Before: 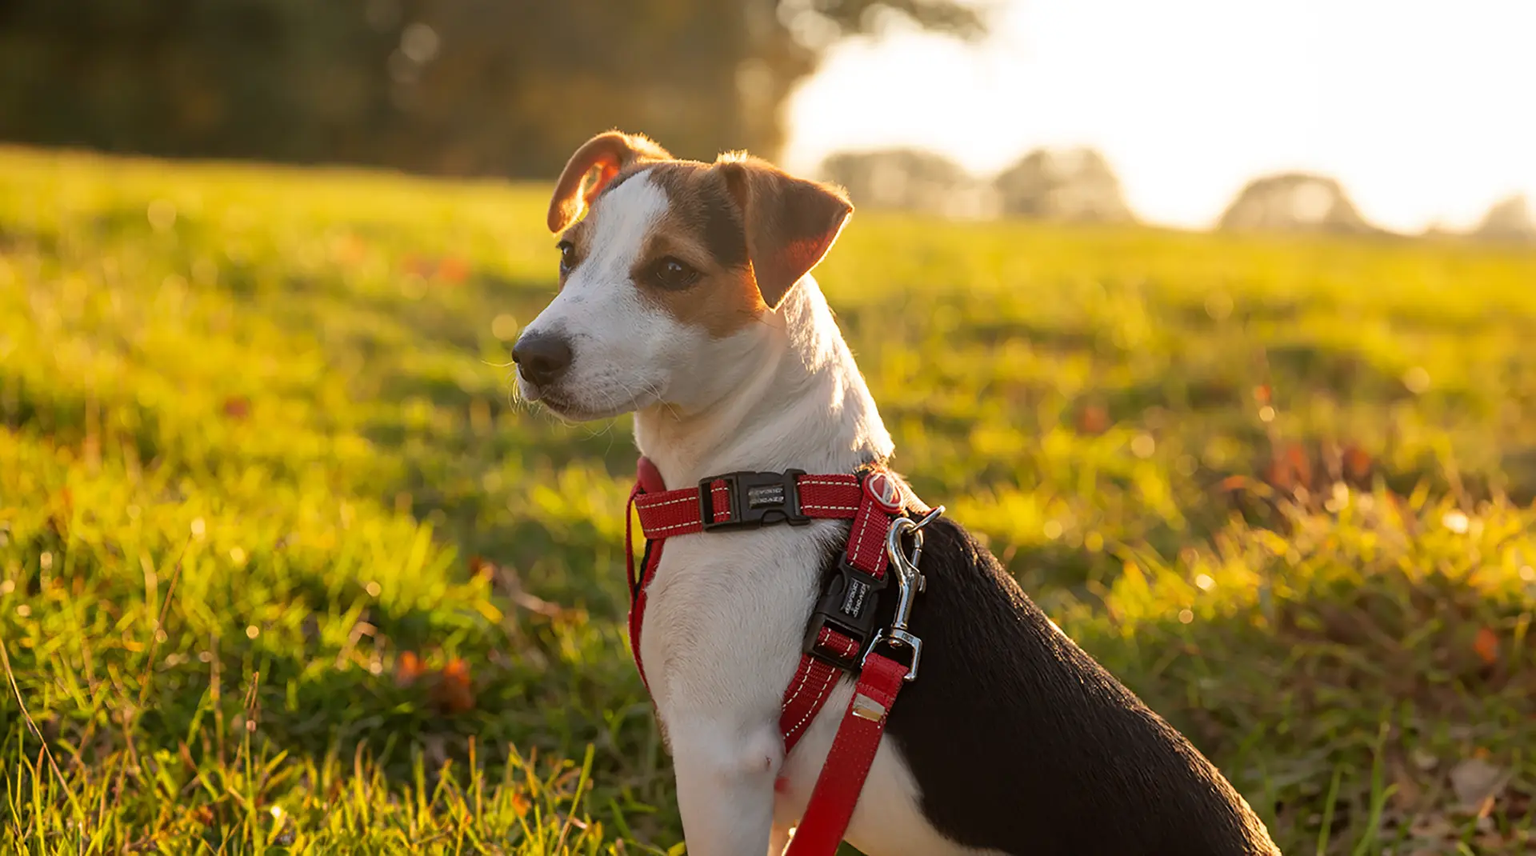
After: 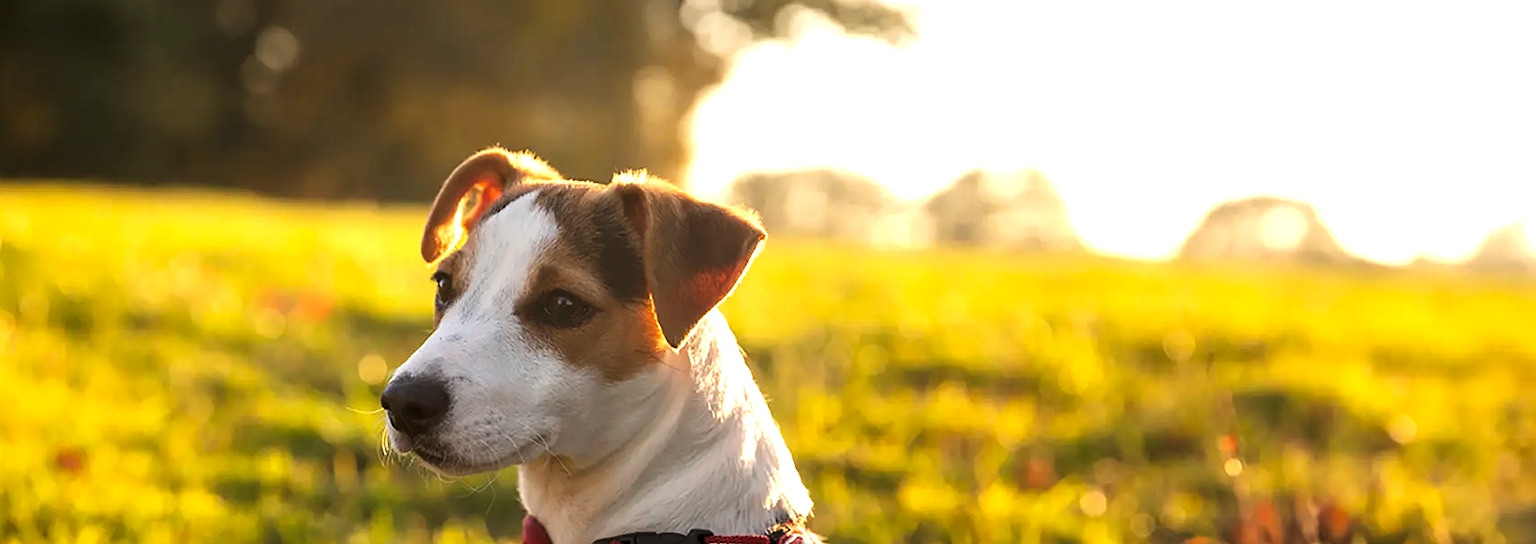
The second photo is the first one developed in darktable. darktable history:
tone curve: curves: ch0 [(0, 0) (0.003, 0.002) (0.011, 0.01) (0.025, 0.022) (0.044, 0.039) (0.069, 0.061) (0.1, 0.088) (0.136, 0.126) (0.177, 0.167) (0.224, 0.211) (0.277, 0.27) (0.335, 0.335) (0.399, 0.407) (0.468, 0.485) (0.543, 0.569) (0.623, 0.659) (0.709, 0.756) (0.801, 0.851) (0.898, 0.961) (1, 1)], preserve colors none
levels: levels [0.052, 0.496, 0.908]
contrast brightness saturation: contrast 0.073
crop and rotate: left 11.367%, bottom 43.562%
